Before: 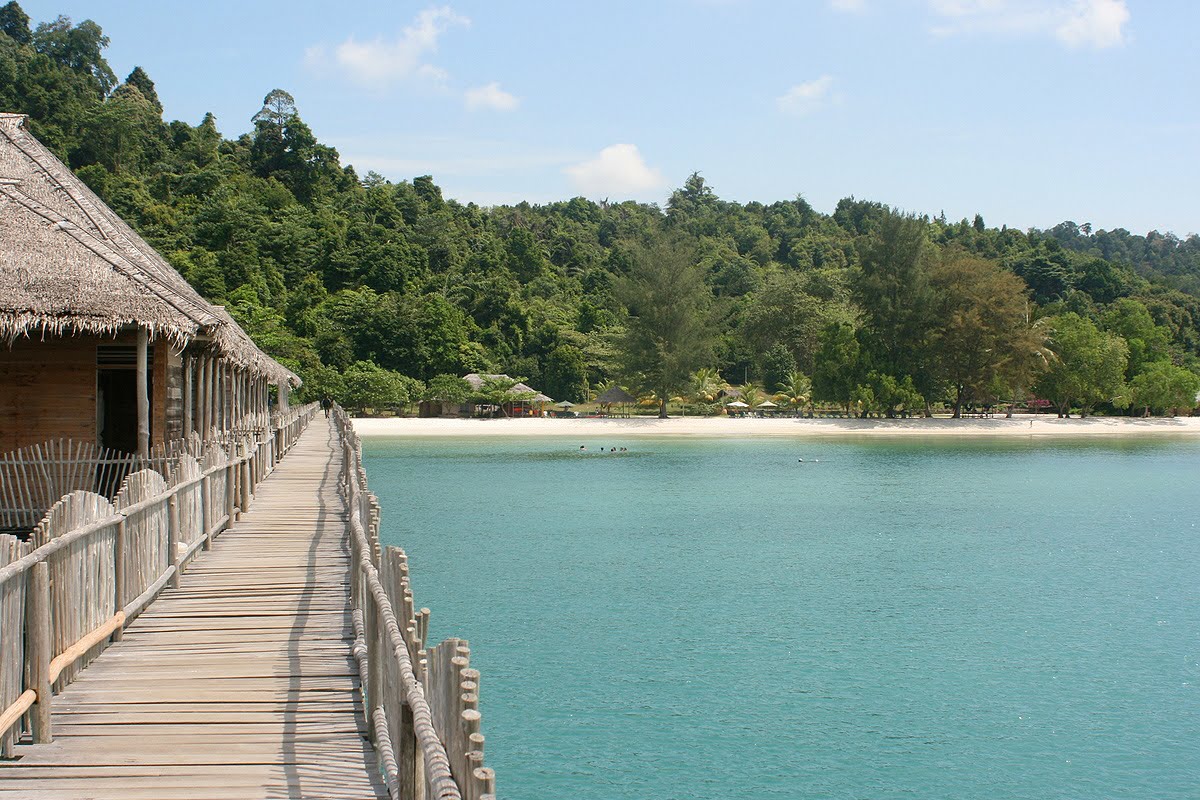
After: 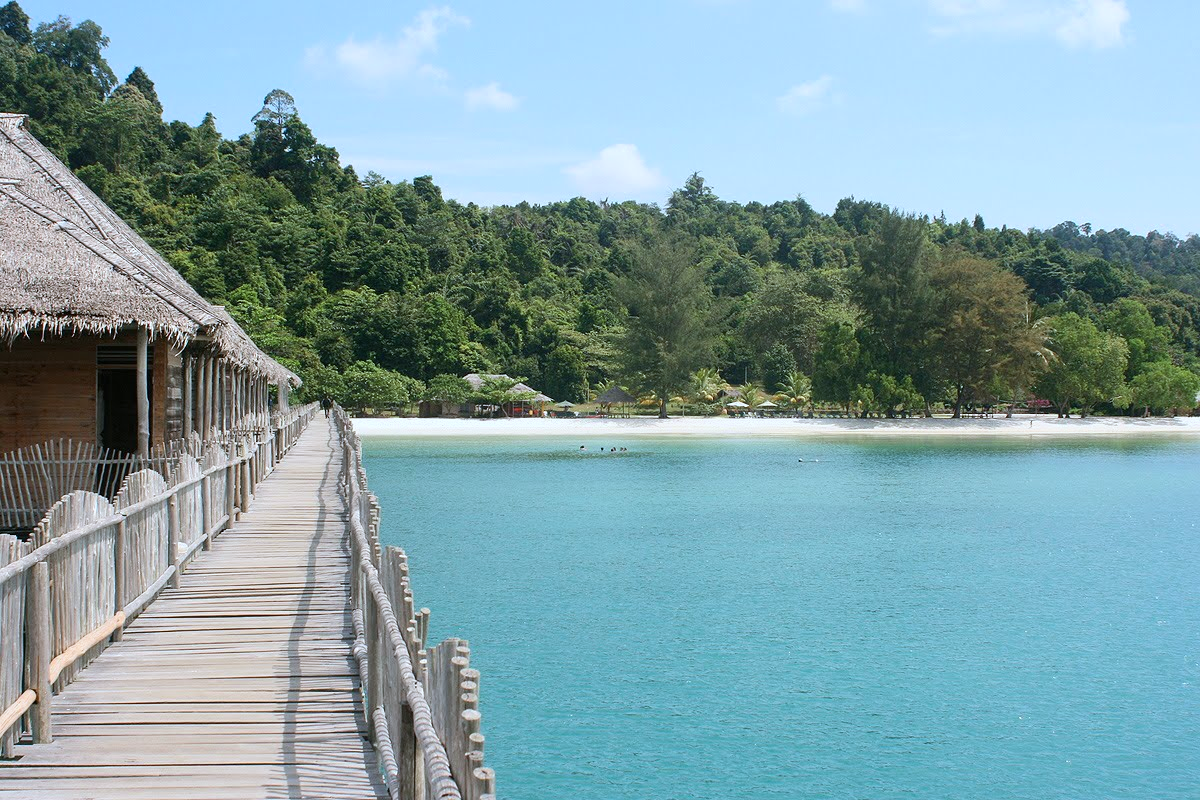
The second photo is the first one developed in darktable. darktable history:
color calibration: x 0.37, y 0.382, temperature 4313.32 K
tone curve: curves: ch0 [(0, 0) (0.251, 0.254) (0.689, 0.733) (1, 1)]
